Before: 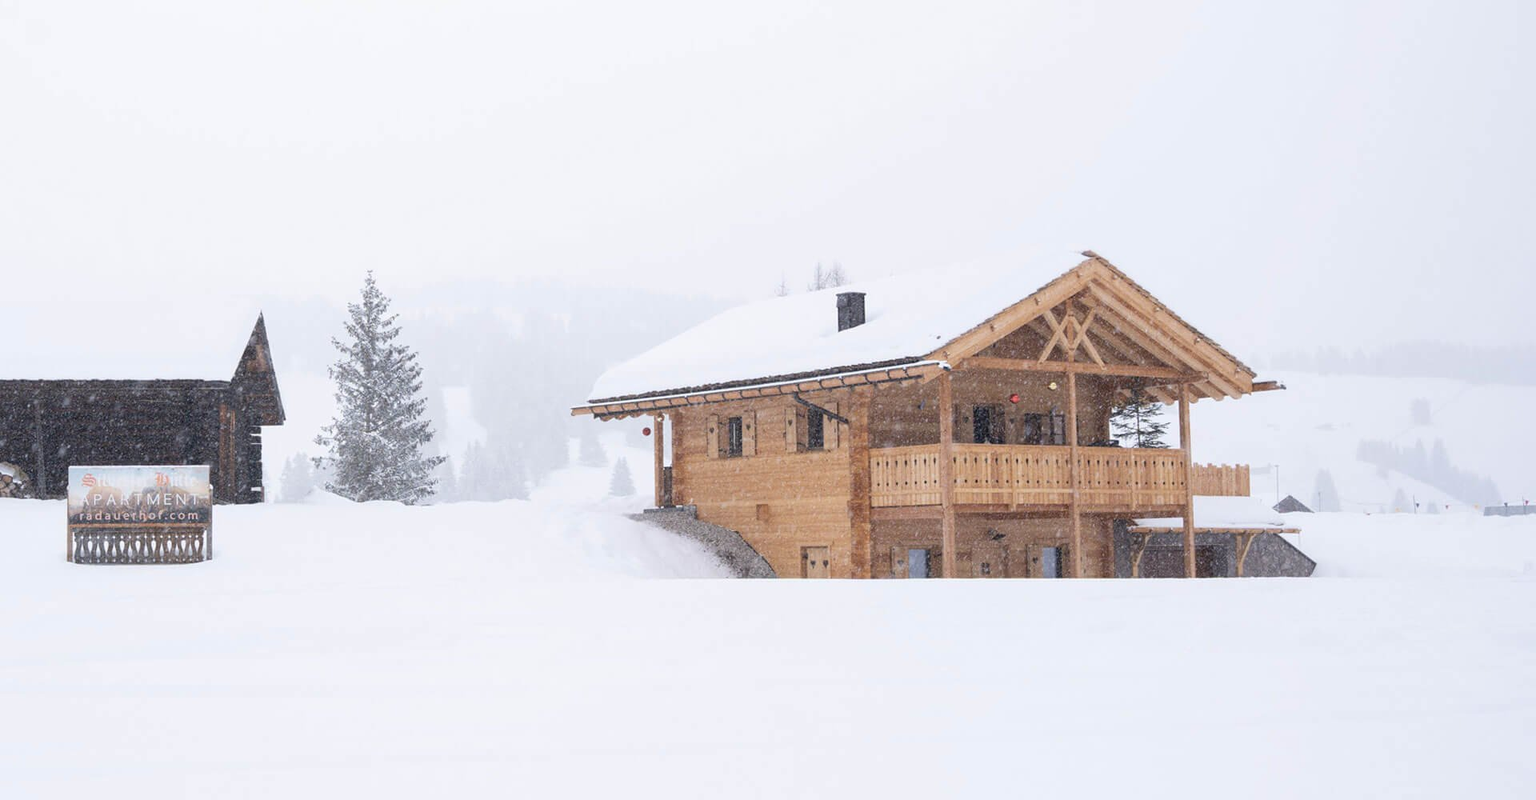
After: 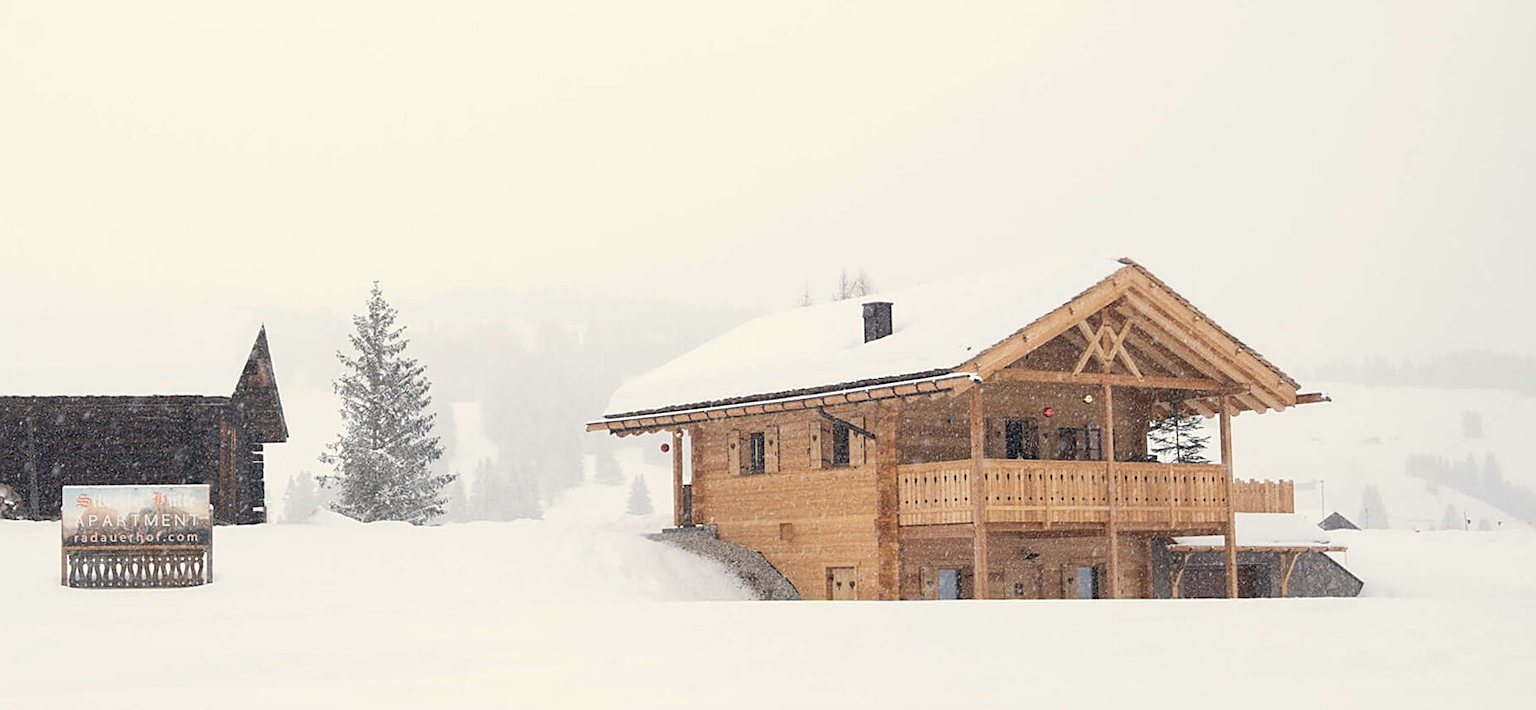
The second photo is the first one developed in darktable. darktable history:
crop and rotate: angle 0.2°, left 0.275%, right 3.127%, bottom 14.18%
white balance: red 1.029, blue 0.92
tone equalizer: on, module defaults
sharpen: on, module defaults
